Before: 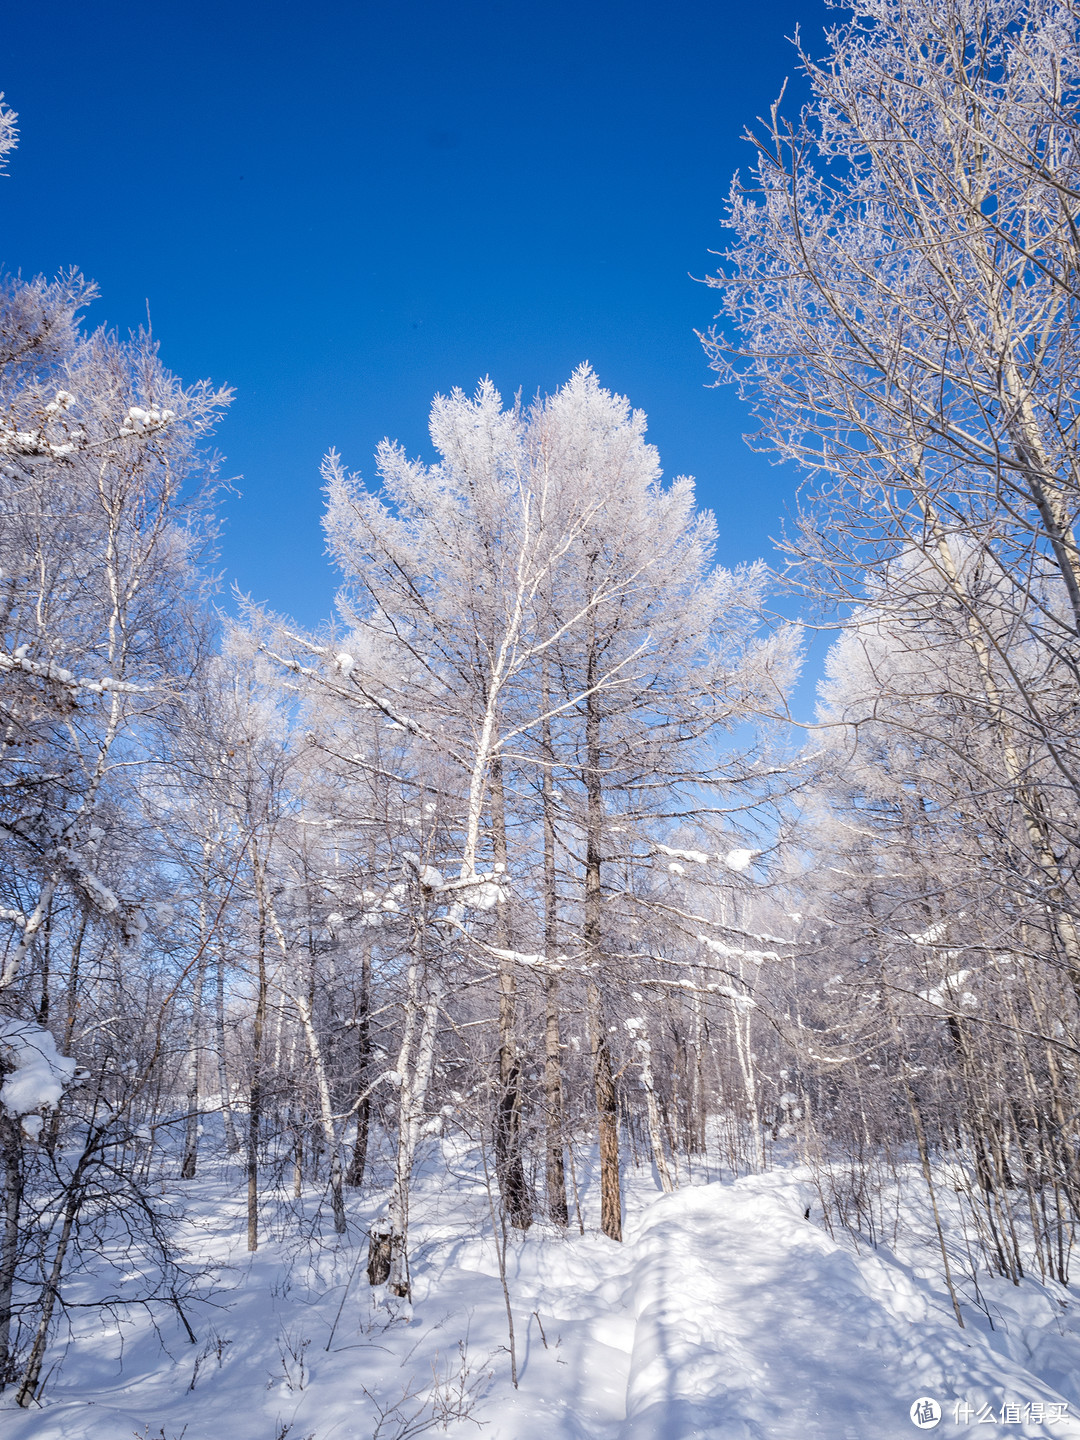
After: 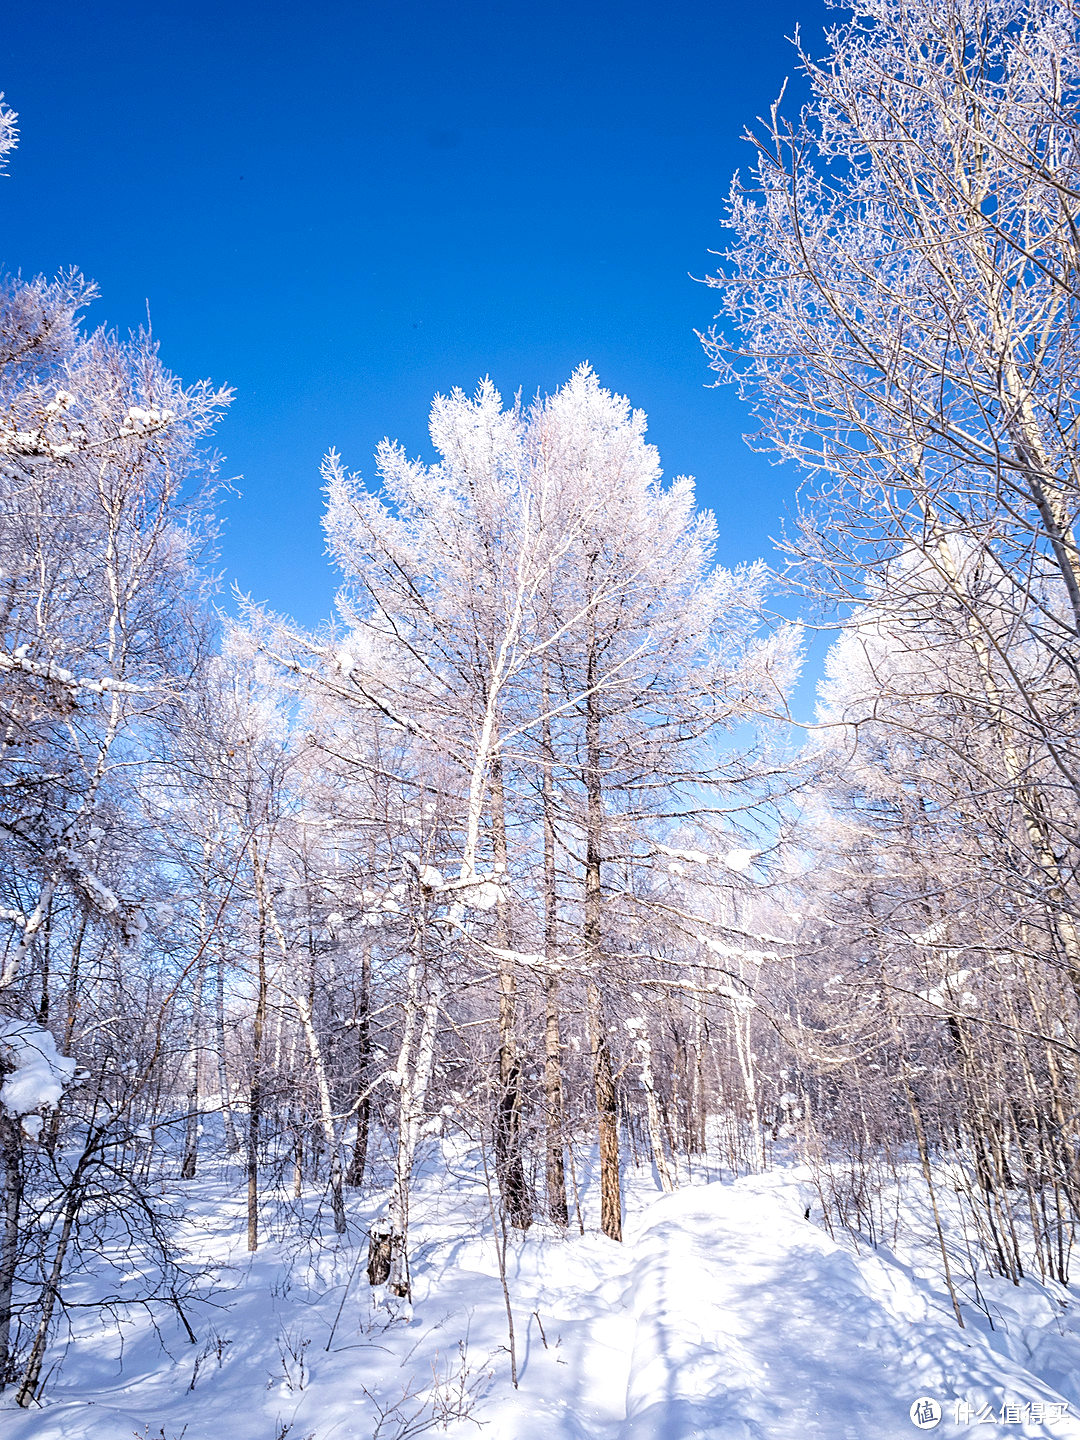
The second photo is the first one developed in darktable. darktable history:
sharpen: on, module defaults
velvia: on, module defaults
exposure: black level correction 0.004, exposure 0.416 EV, compensate highlight preservation false
